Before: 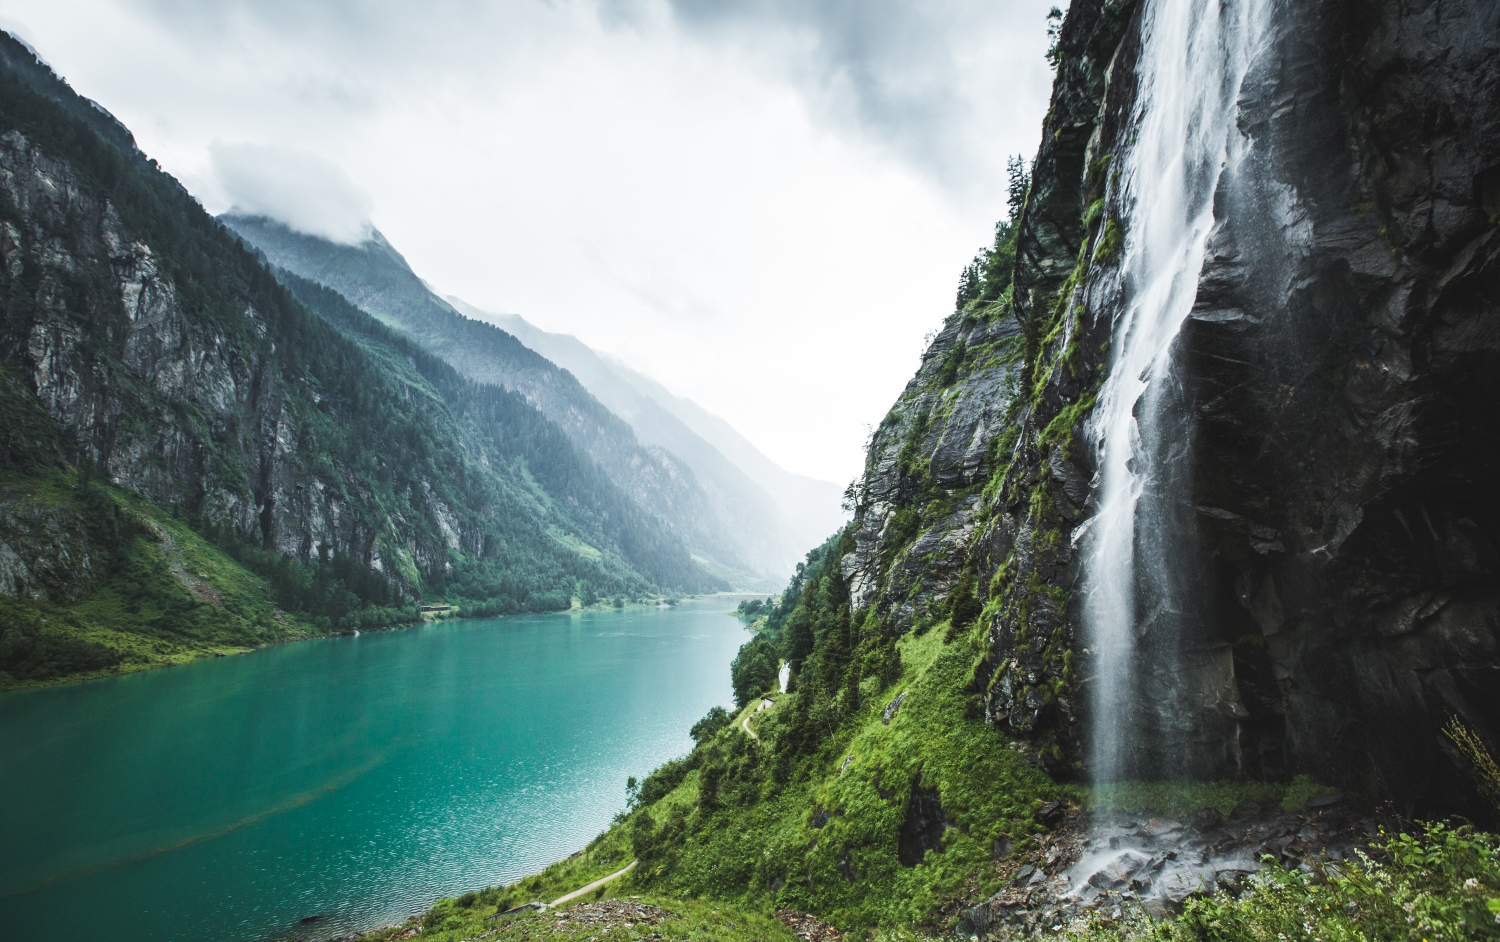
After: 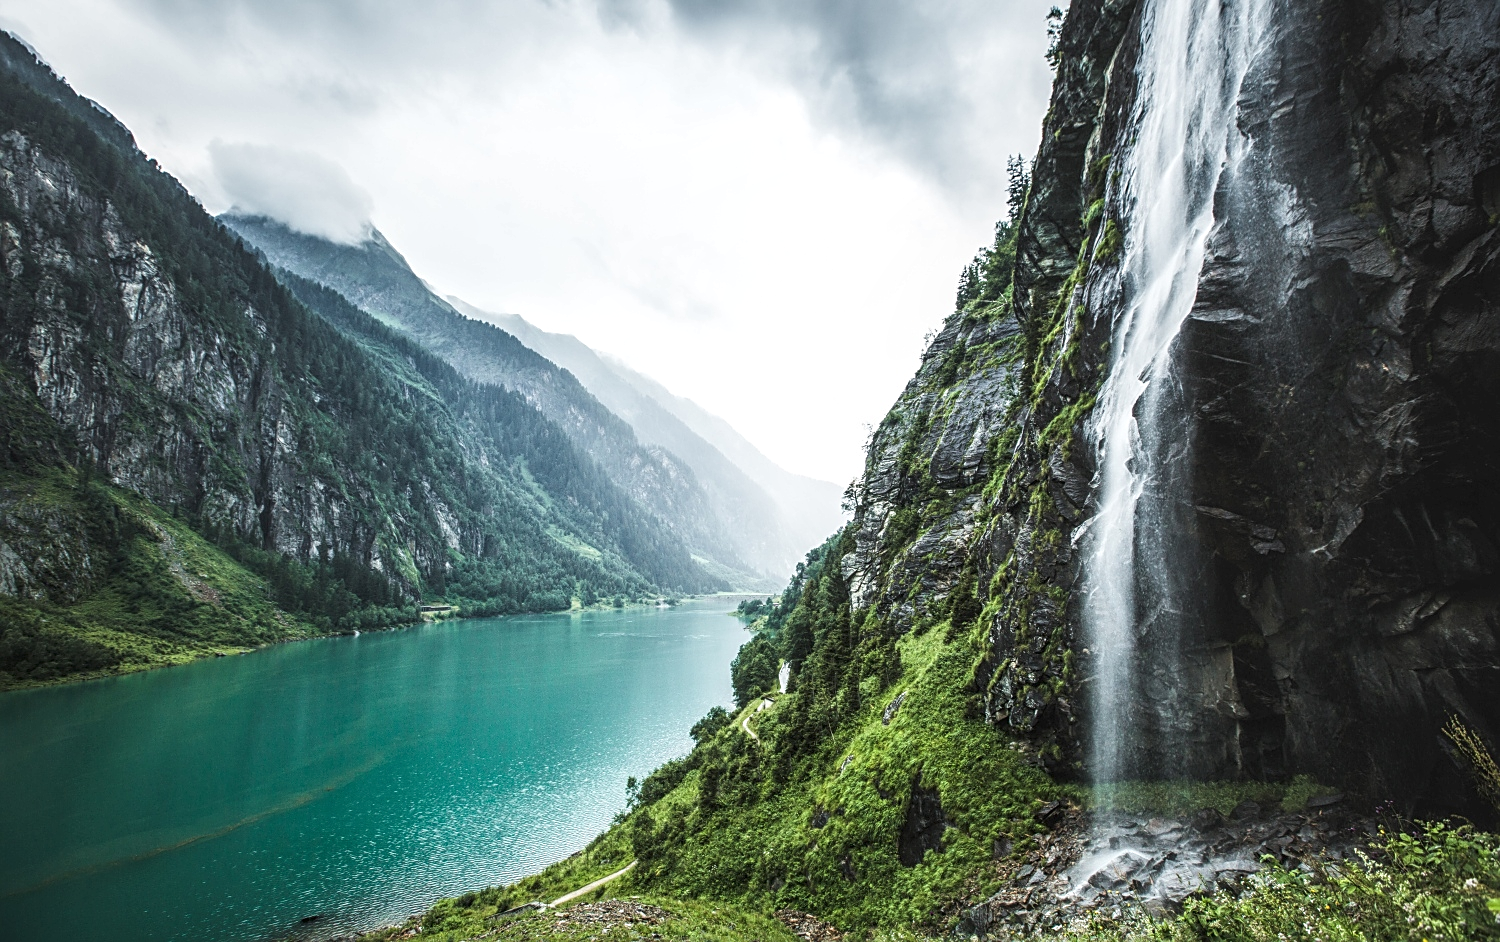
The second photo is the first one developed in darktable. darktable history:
sharpen: on, module defaults
local contrast: highlights 62%, detail 143%, midtone range 0.425
